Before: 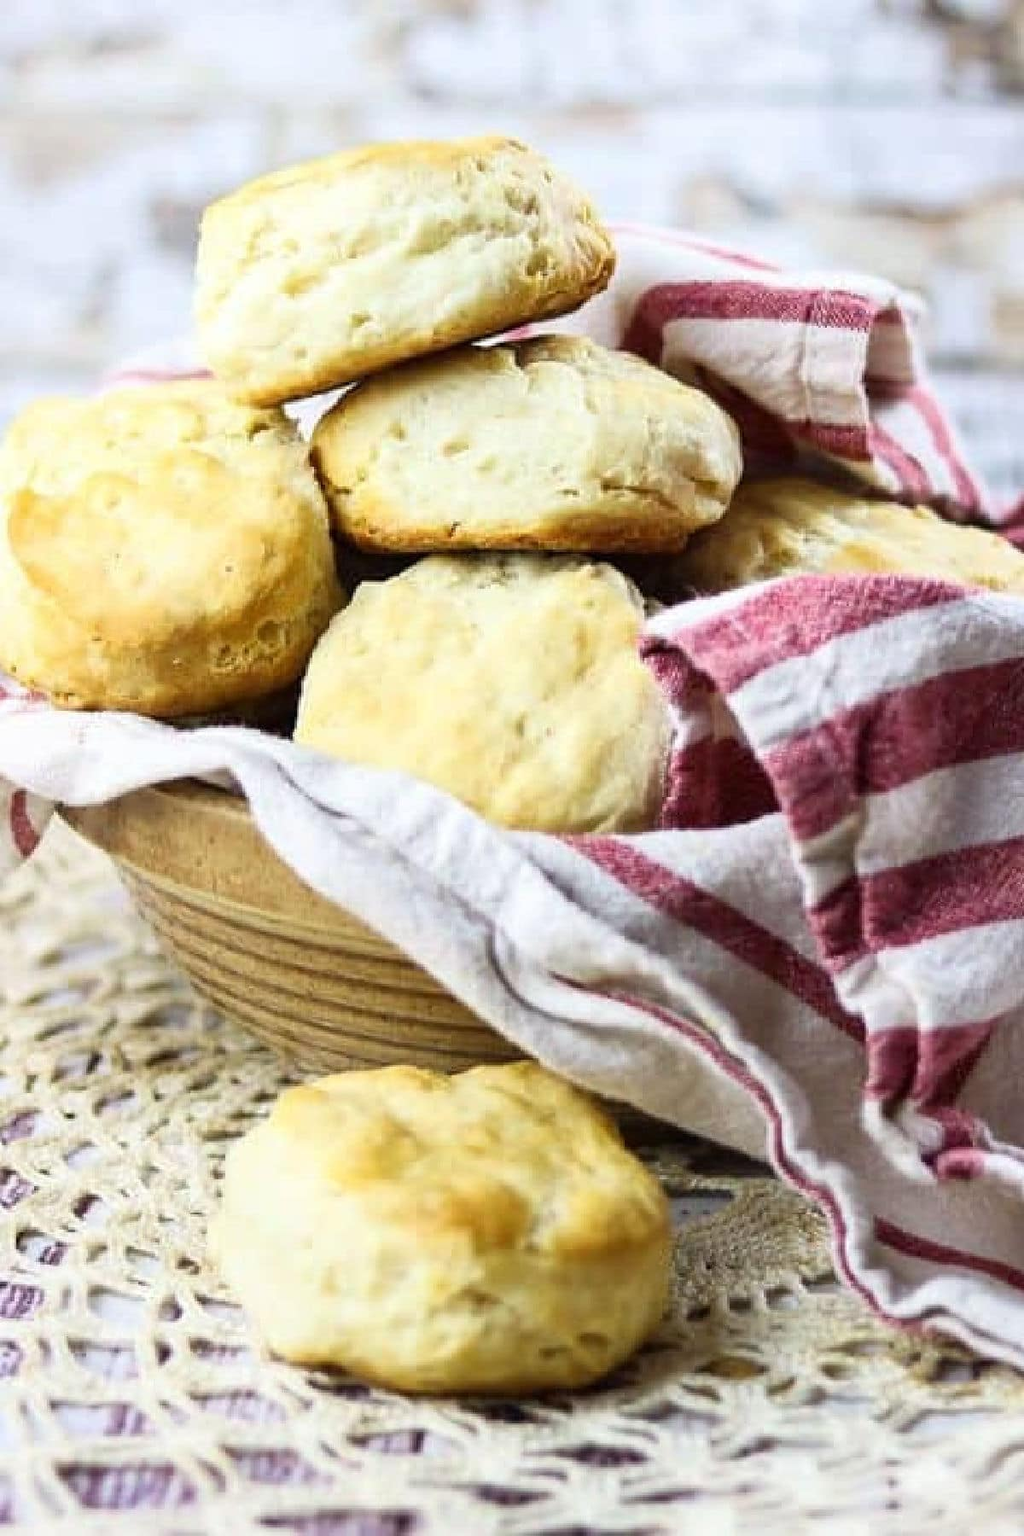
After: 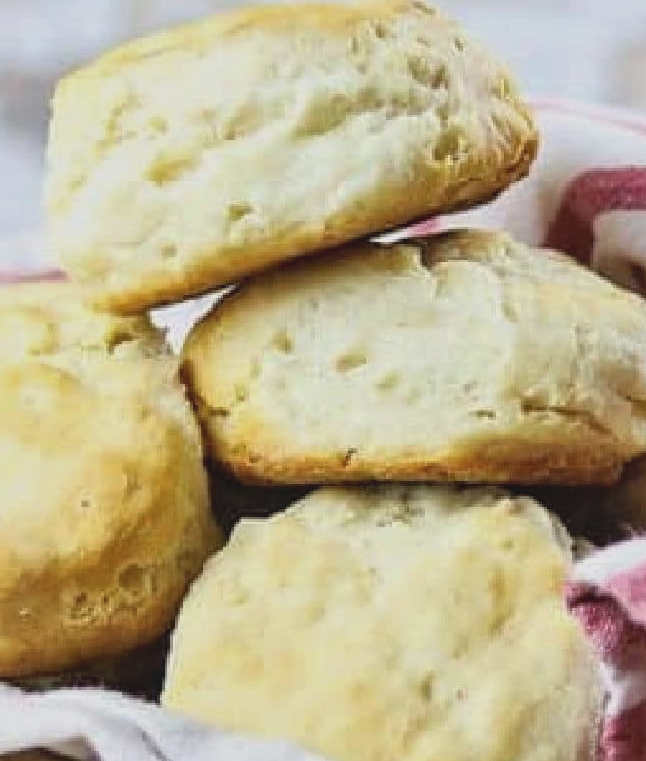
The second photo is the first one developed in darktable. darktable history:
crop: left 15.306%, top 9.065%, right 30.789%, bottom 48.638%
shadows and highlights: shadows -20, white point adjustment -2, highlights -35
local contrast: mode bilateral grid, contrast 30, coarseness 25, midtone range 0.2
contrast brightness saturation: contrast -0.15, brightness 0.05, saturation -0.12
